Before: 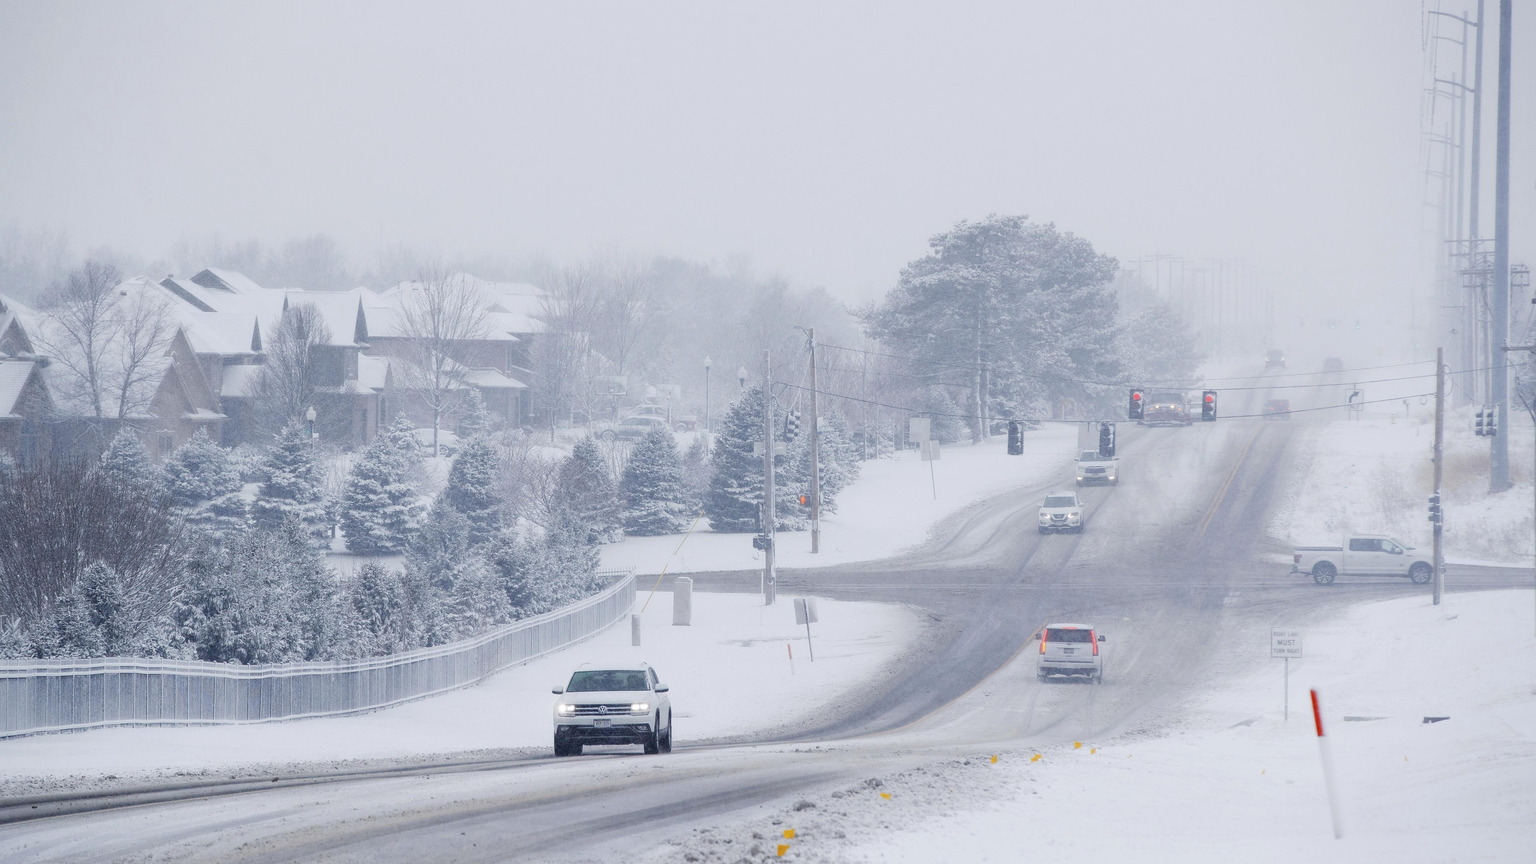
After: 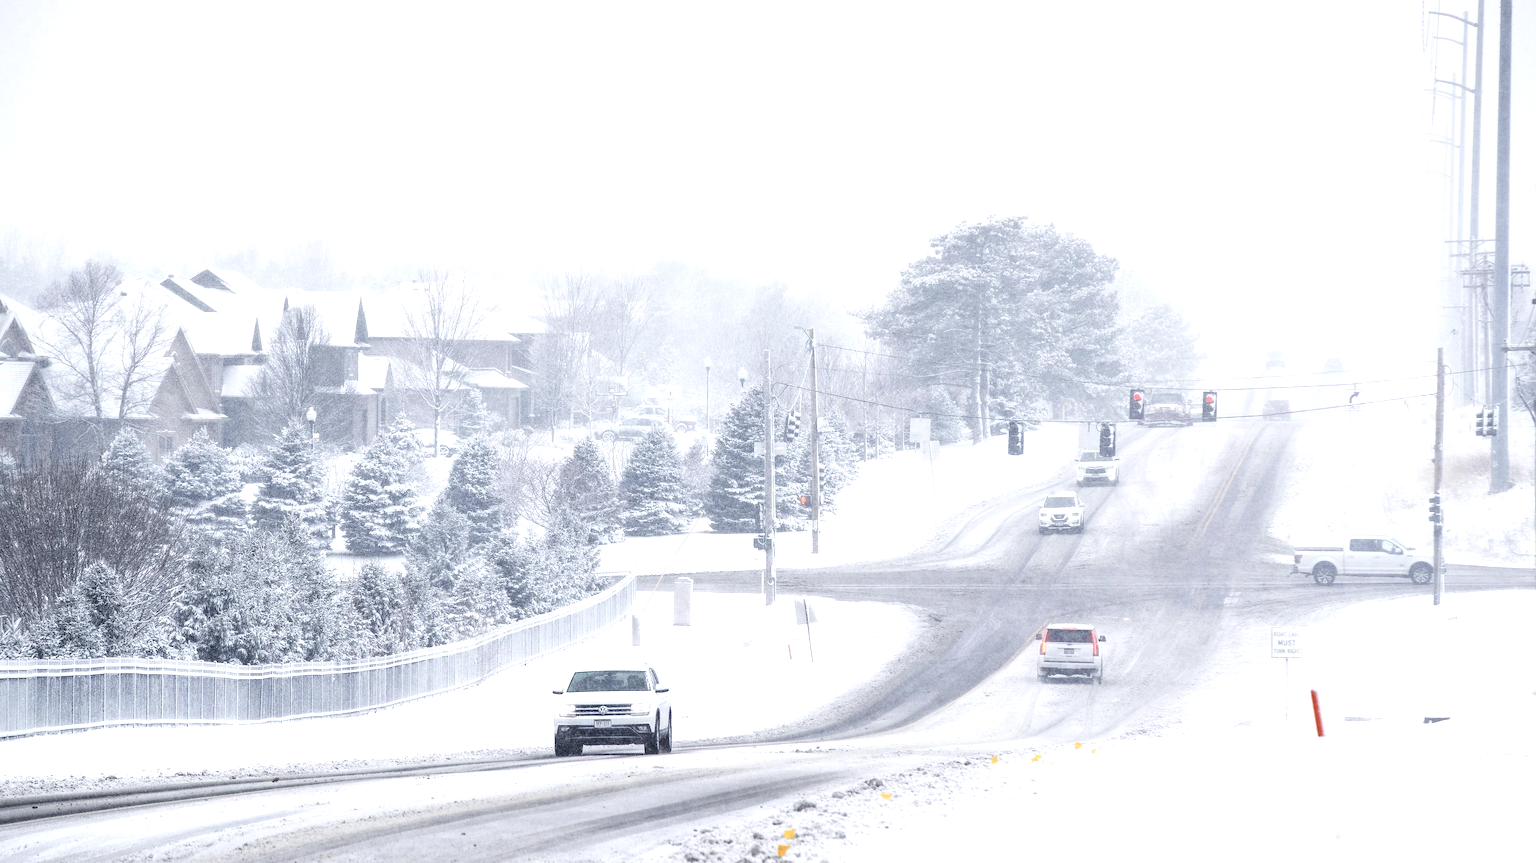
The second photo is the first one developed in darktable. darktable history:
contrast equalizer: y [[0.5, 0.488, 0.462, 0.461, 0.491, 0.5], [0.5 ×6], [0.5 ×6], [0 ×6], [0 ×6]], mix -0.296
contrast brightness saturation: contrast 0.097, saturation -0.298
local contrast: detail 130%
exposure: black level correction 0, exposure 0.843 EV, compensate highlight preservation false
